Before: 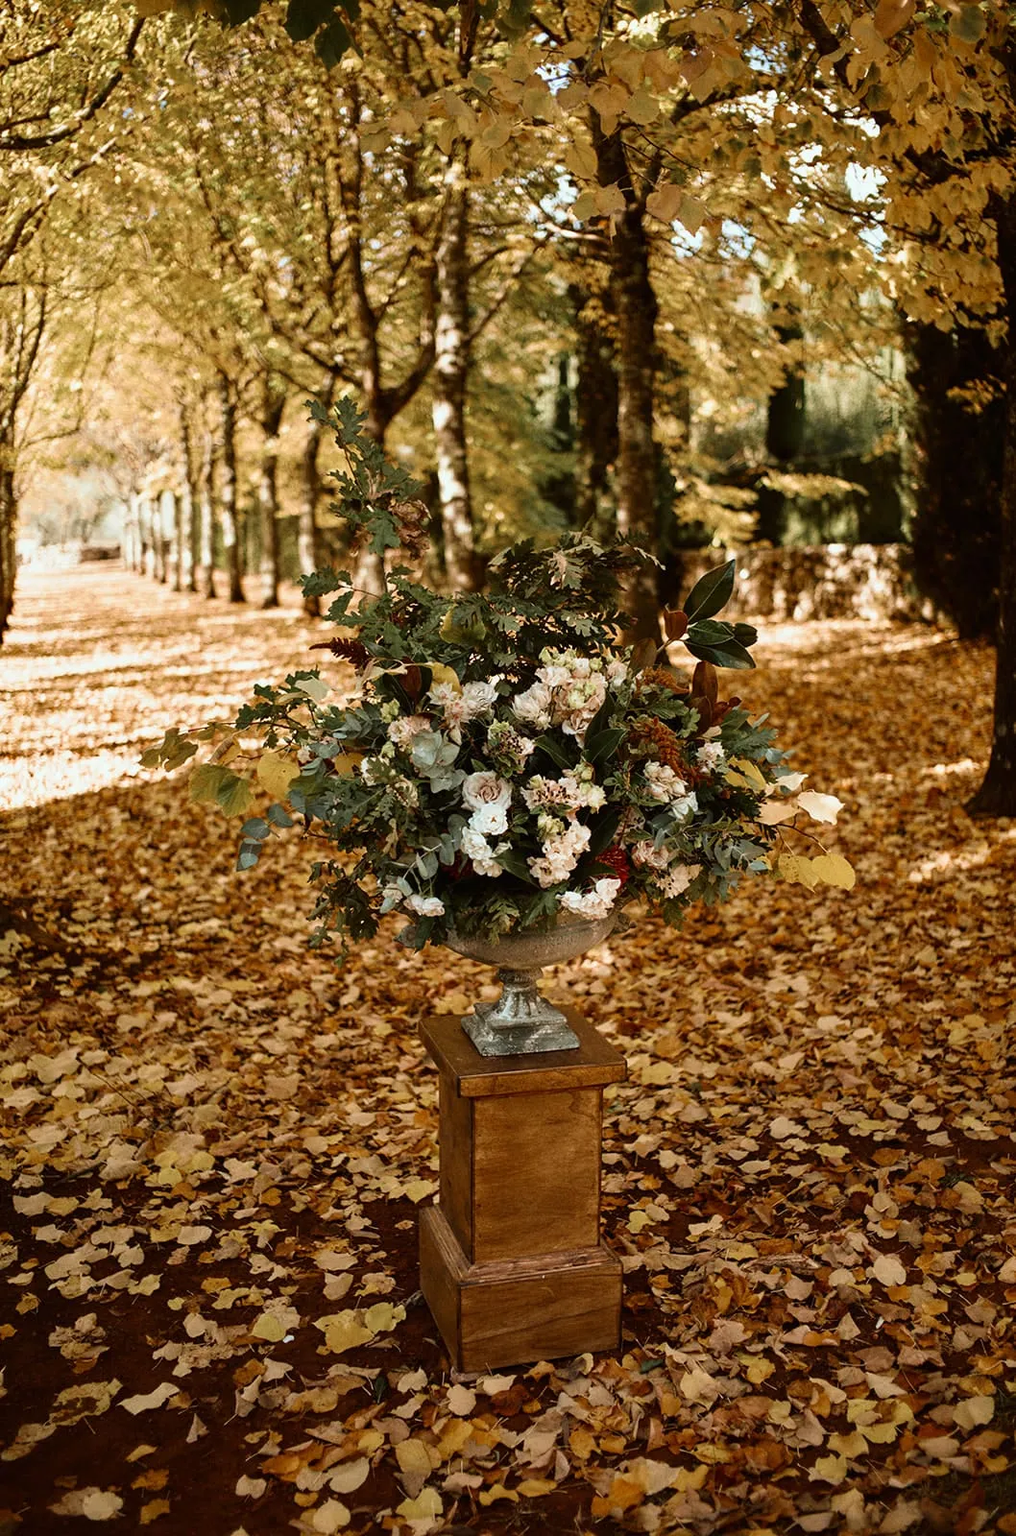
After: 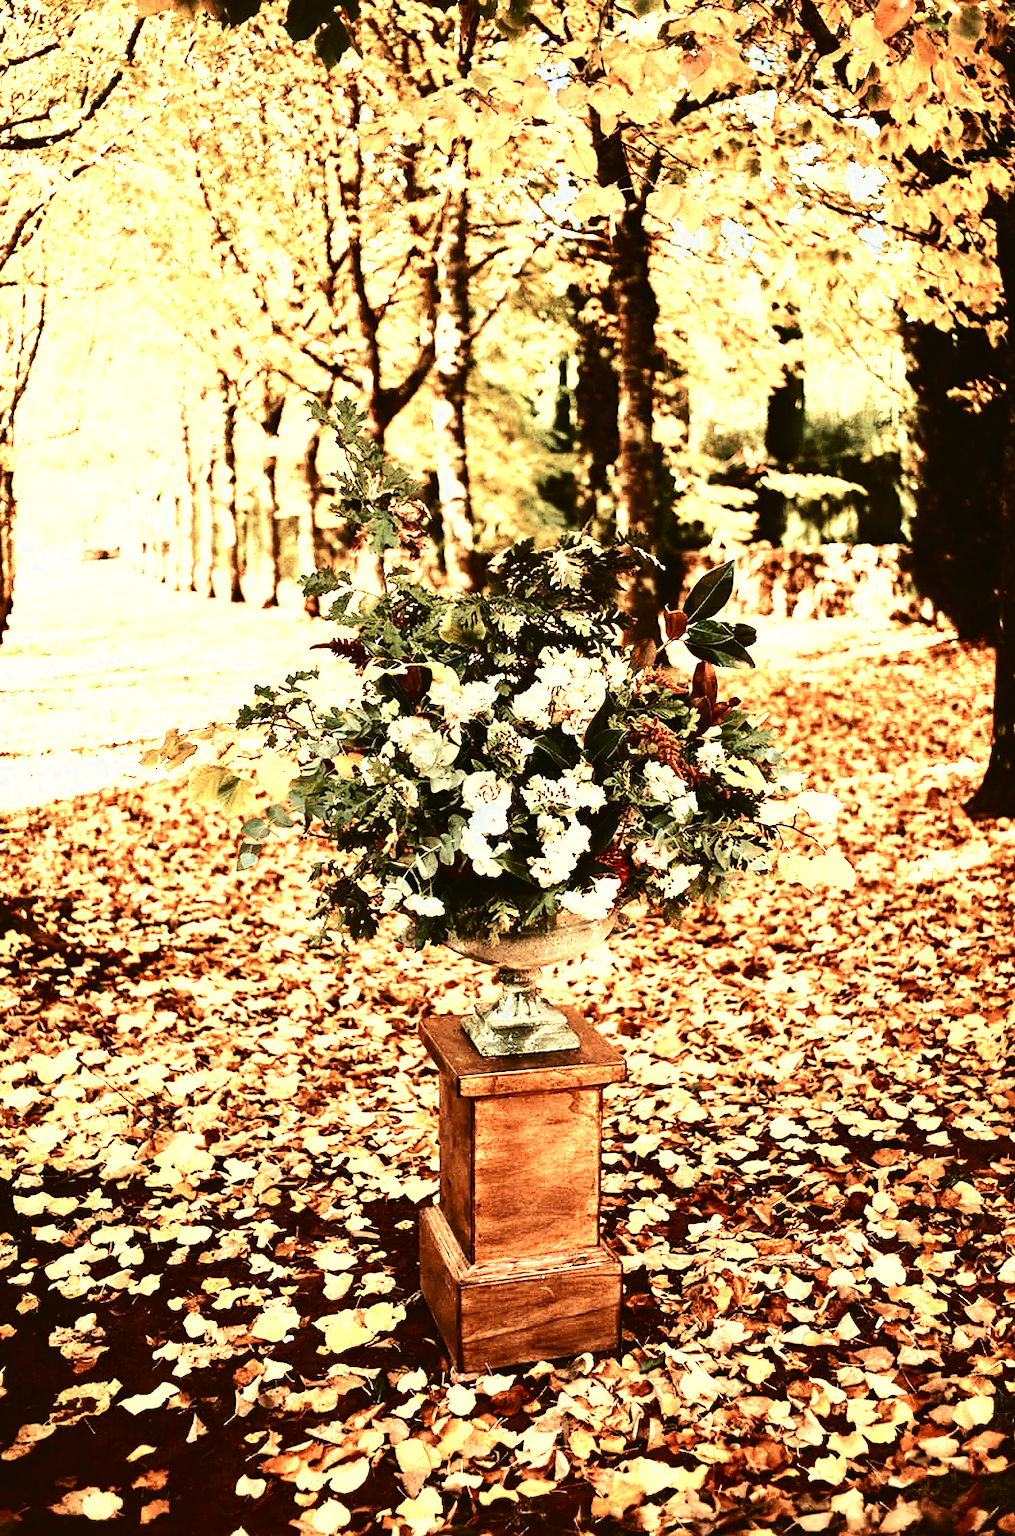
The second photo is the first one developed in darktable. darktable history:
velvia: strength 29%
base curve: curves: ch0 [(0, 0) (0.028, 0.03) (0.121, 0.232) (0.46, 0.748) (0.859, 0.968) (1, 1)], preserve colors none
color zones: curves: ch0 [(0.018, 0.548) (0.197, 0.654) (0.425, 0.447) (0.605, 0.658) (0.732, 0.579)]; ch1 [(0.105, 0.531) (0.224, 0.531) (0.386, 0.39) (0.618, 0.456) (0.732, 0.456) (0.956, 0.421)]; ch2 [(0.039, 0.583) (0.215, 0.465) (0.399, 0.544) (0.465, 0.548) (0.614, 0.447) (0.724, 0.43) (0.882, 0.623) (0.956, 0.632)]
tone curve: curves: ch0 [(0, 0.023) (0.087, 0.065) (0.184, 0.168) (0.45, 0.54) (0.57, 0.683) (0.706, 0.841) (0.877, 0.948) (1, 0.984)]; ch1 [(0, 0) (0.388, 0.369) (0.447, 0.447) (0.505, 0.5) (0.534, 0.528) (0.57, 0.571) (0.592, 0.602) (0.644, 0.663) (1, 1)]; ch2 [(0, 0) (0.314, 0.223) (0.427, 0.405) (0.492, 0.496) (0.524, 0.547) (0.534, 0.57) (0.583, 0.605) (0.673, 0.667) (1, 1)], color space Lab, independent channels, preserve colors none
